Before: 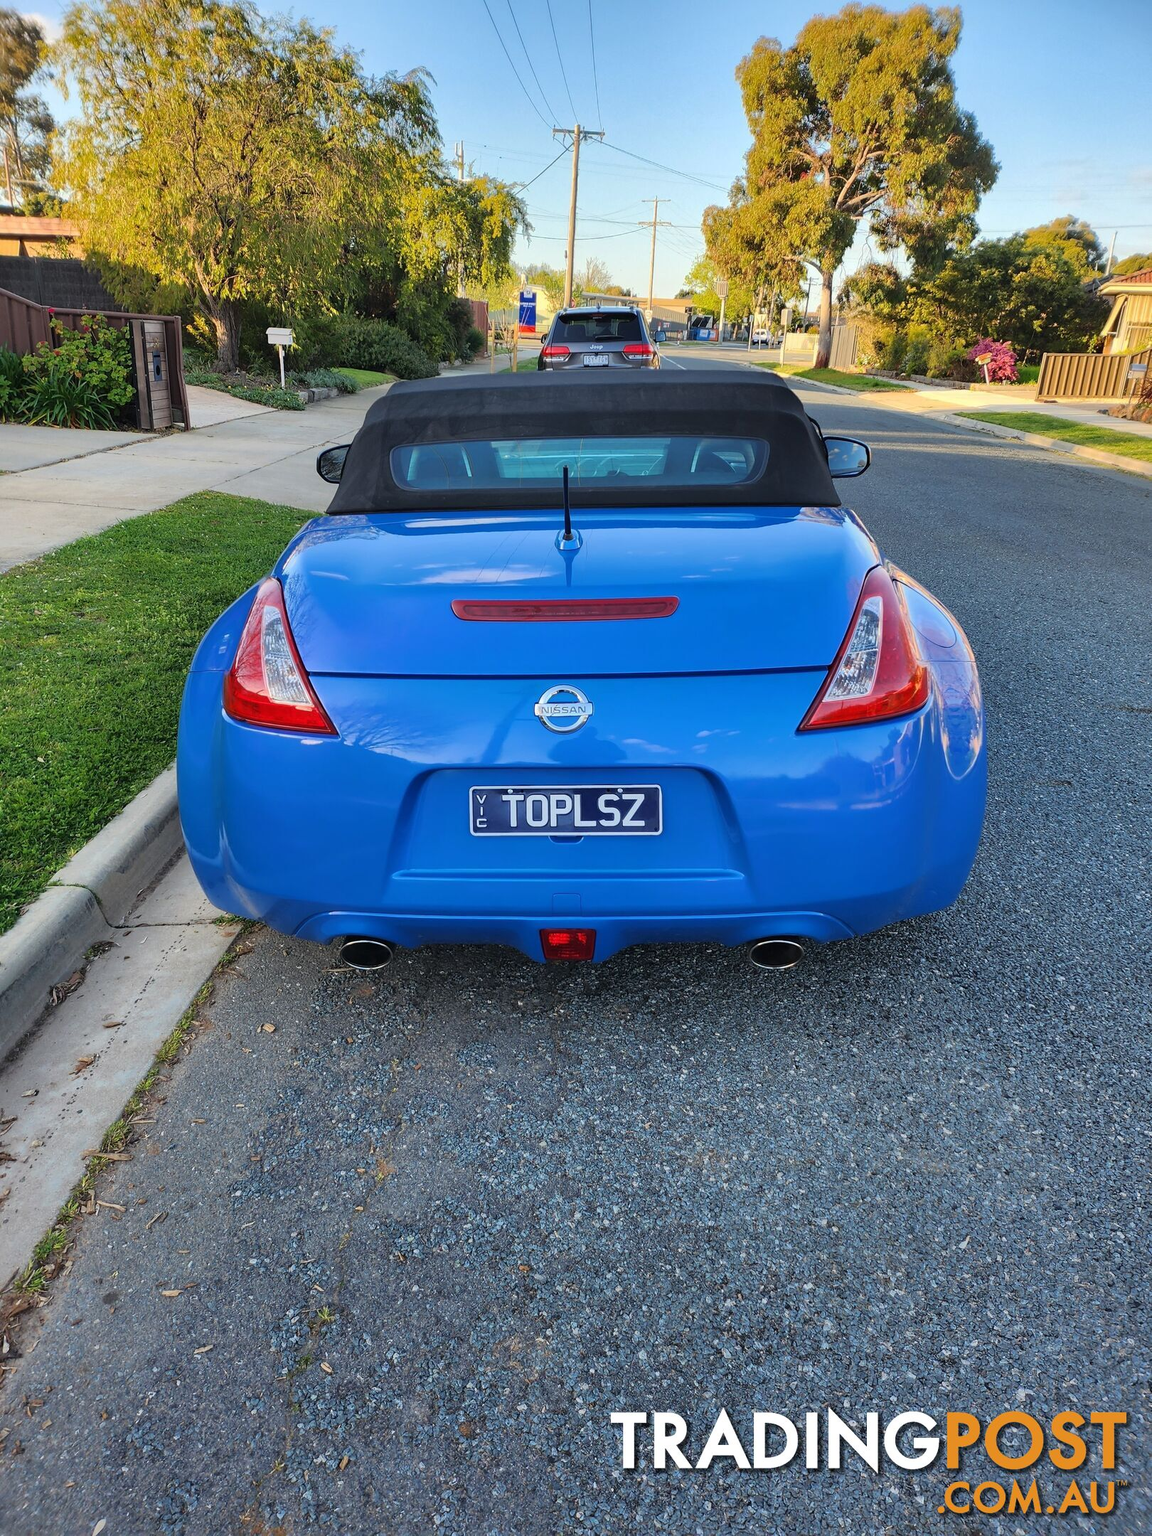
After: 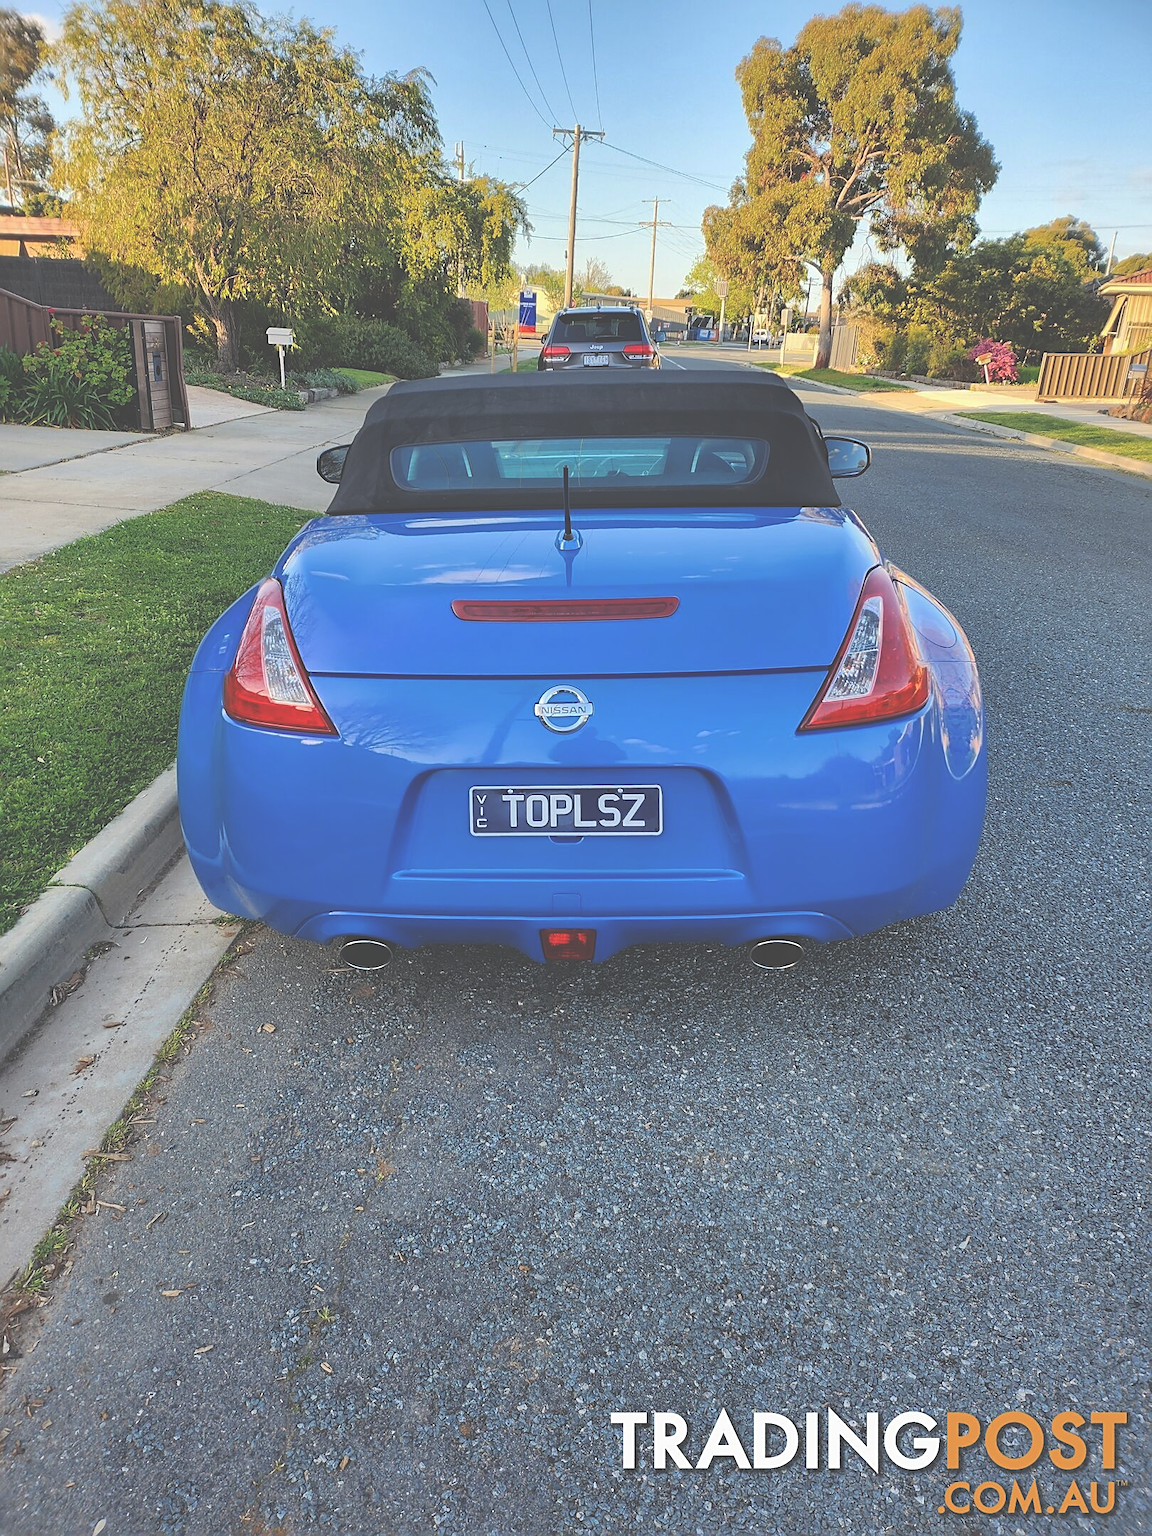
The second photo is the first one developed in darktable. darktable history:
exposure: black level correction -0.062, exposure -0.049 EV, compensate exposure bias true, compensate highlight preservation false
sharpen: on, module defaults
